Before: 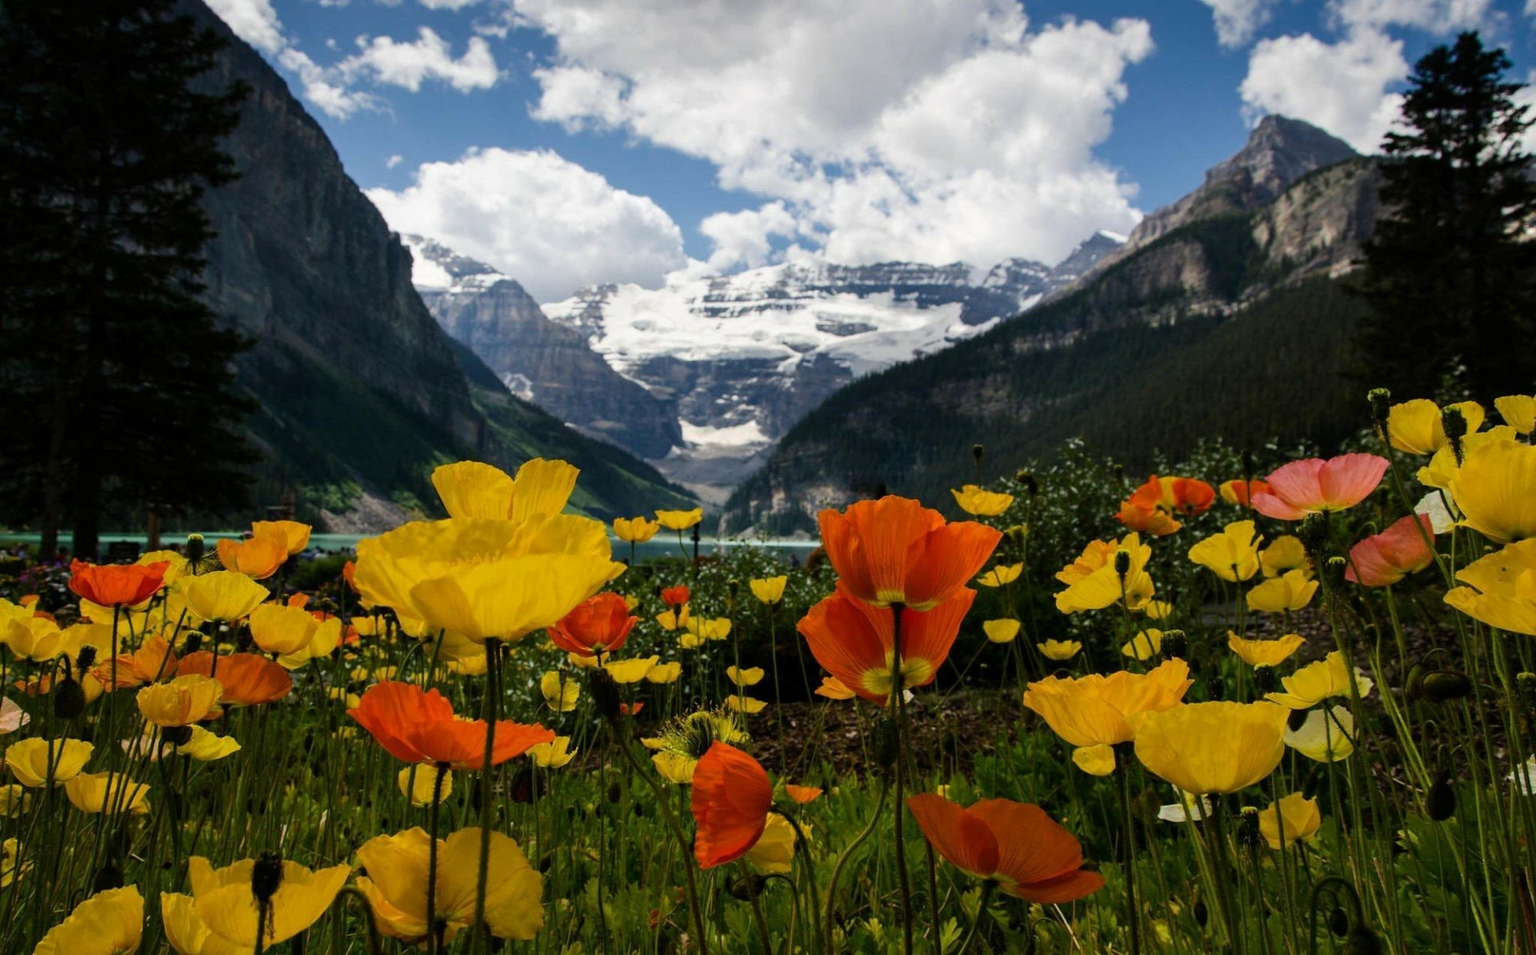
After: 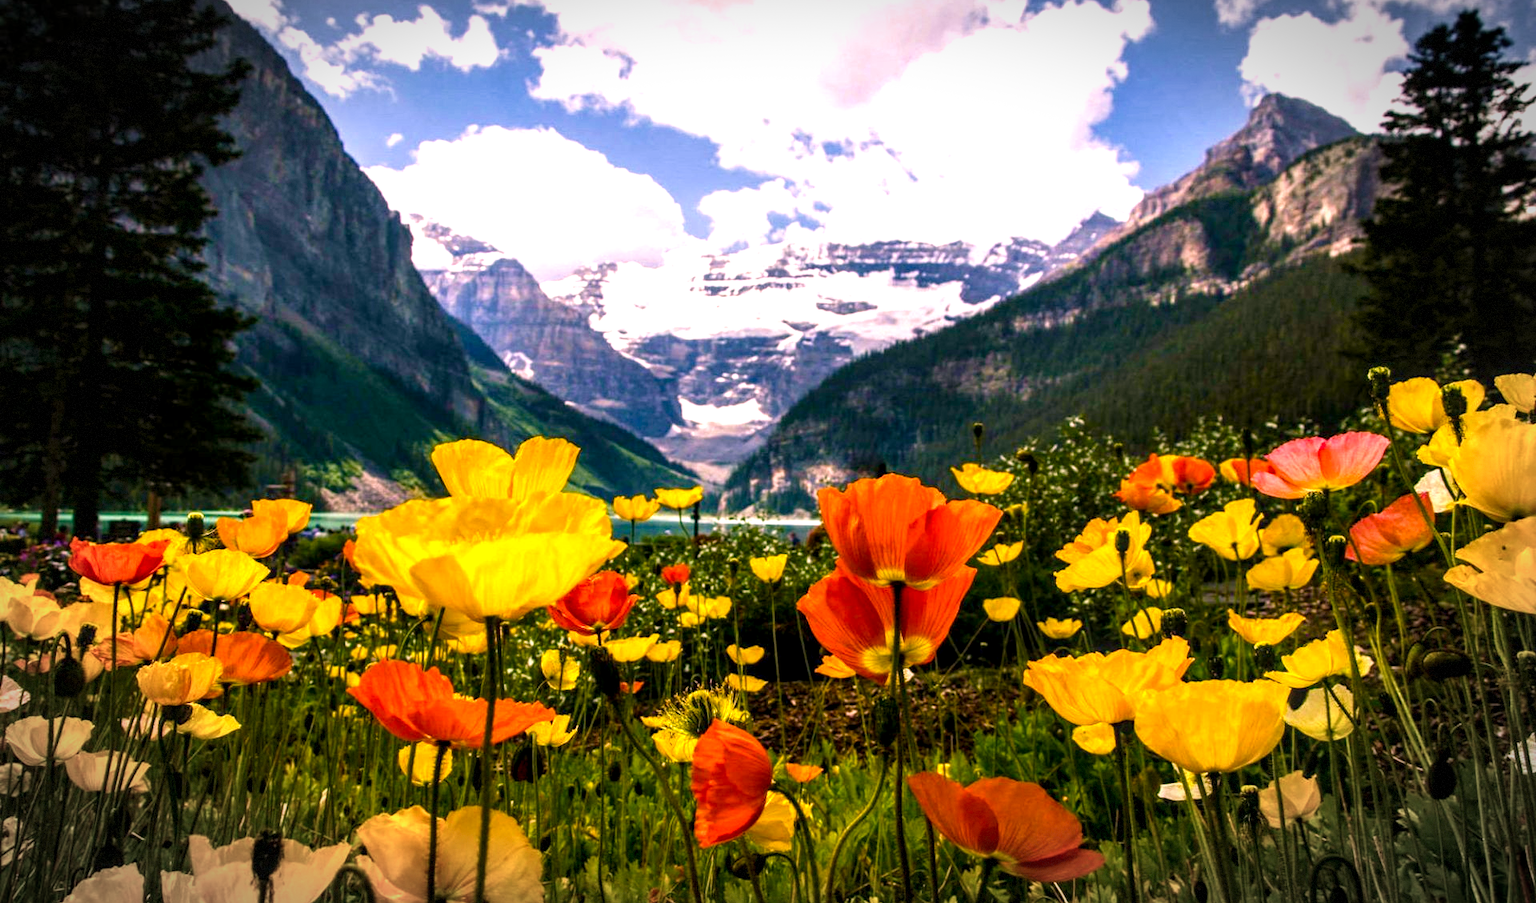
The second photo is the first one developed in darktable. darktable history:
local contrast: highlights 58%, detail 146%
exposure: exposure 1 EV, compensate highlight preservation false
crop and rotate: top 2.299%, bottom 3.13%
velvia: on, module defaults
color balance rgb: highlights gain › chroma 1.524%, highlights gain › hue 310.04°, linear chroma grading › global chroma 15.465%, perceptual saturation grading › global saturation 20%, perceptual saturation grading › highlights -24.883%, perceptual saturation grading › shadows 24.645%, global vibrance 20%
color correction: highlights a* 12.4, highlights b* 5.43
vignetting: automatic ratio true, dithering 8-bit output
